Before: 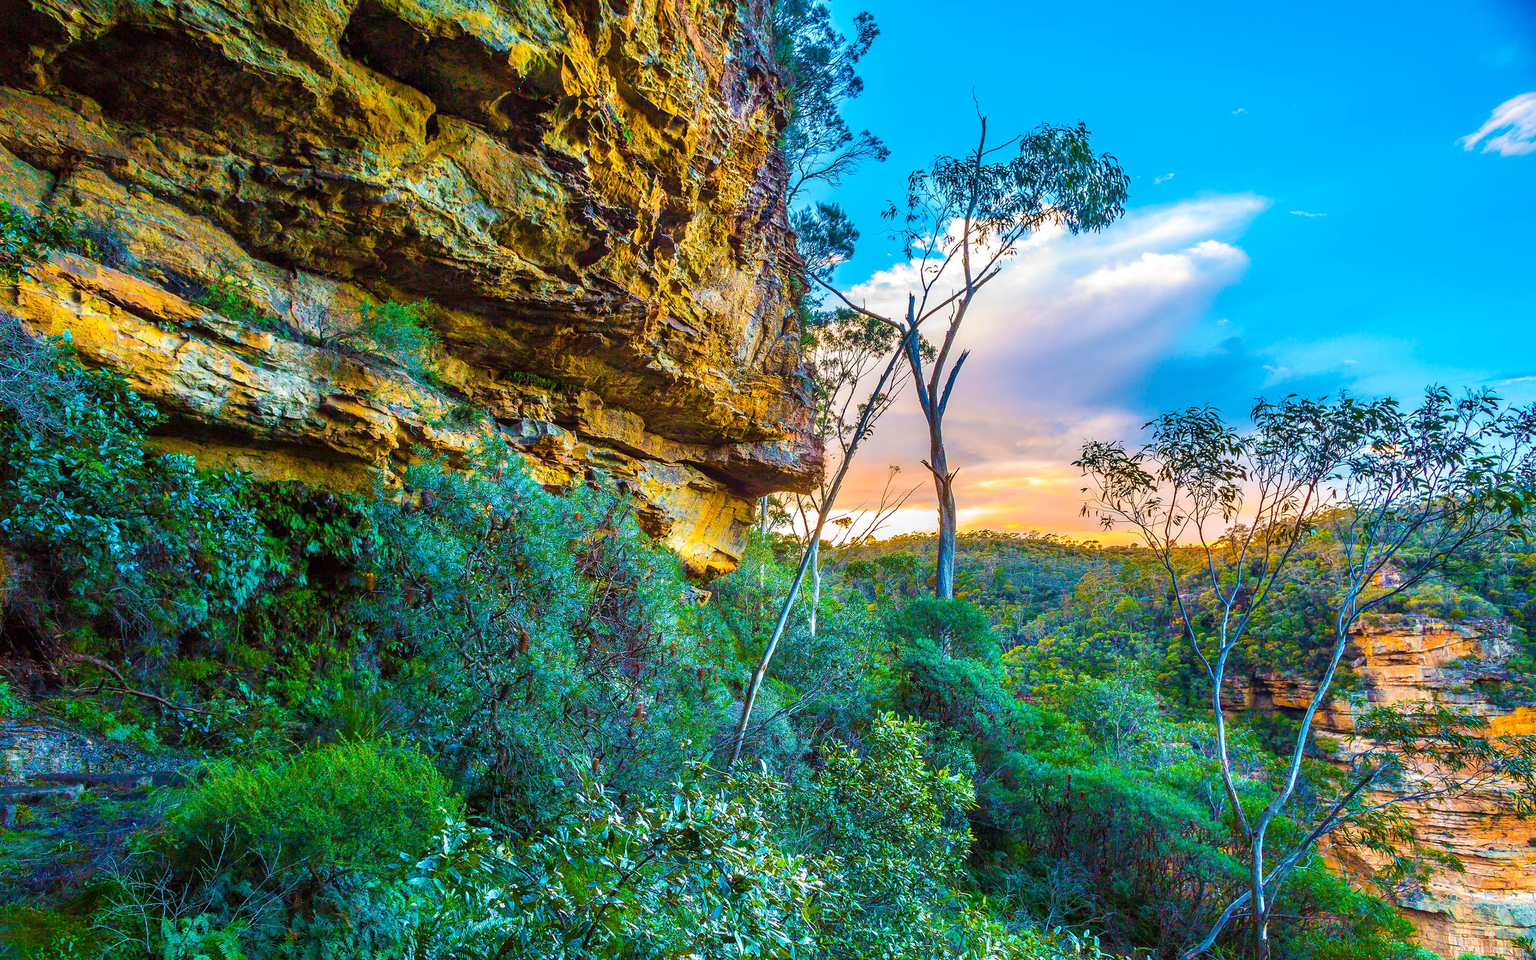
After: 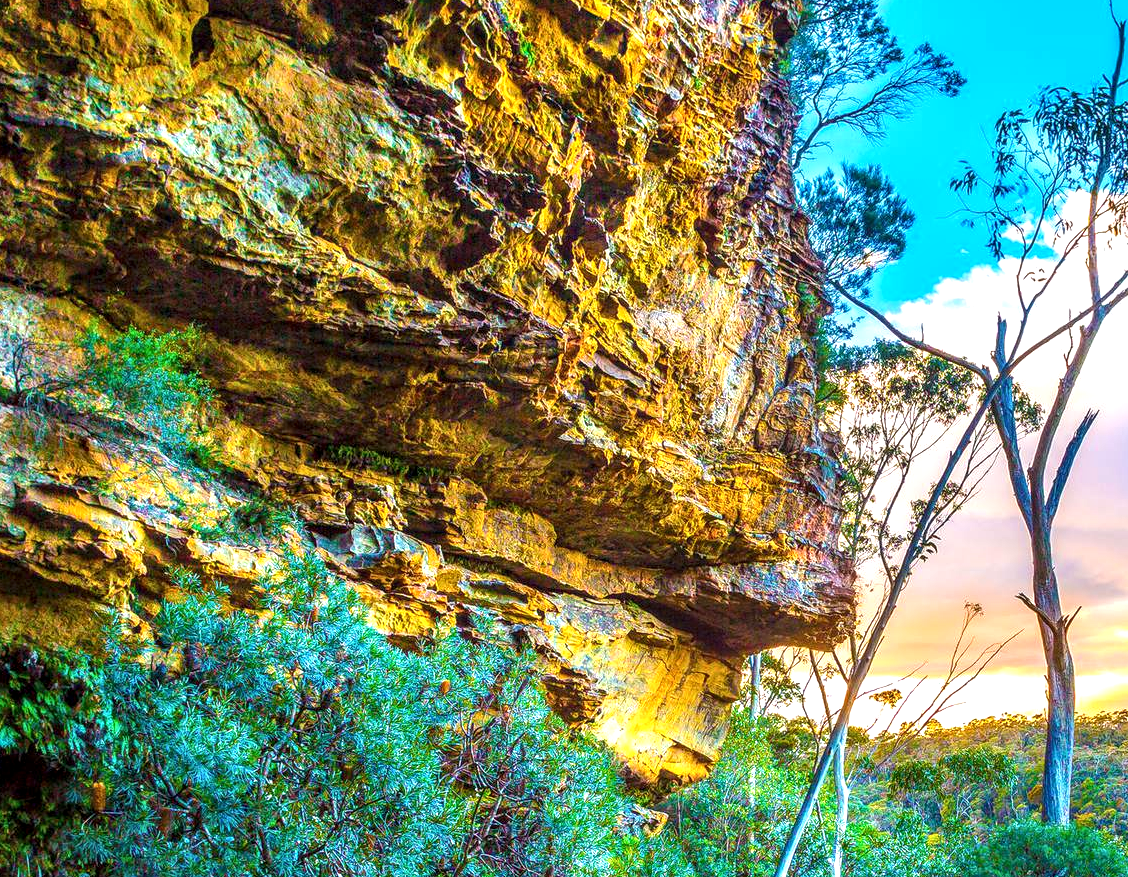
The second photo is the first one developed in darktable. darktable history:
local contrast: detail 130%
exposure: exposure 0.566 EV, compensate highlight preservation false
crop: left 20.248%, top 10.86%, right 35.675%, bottom 34.321%
